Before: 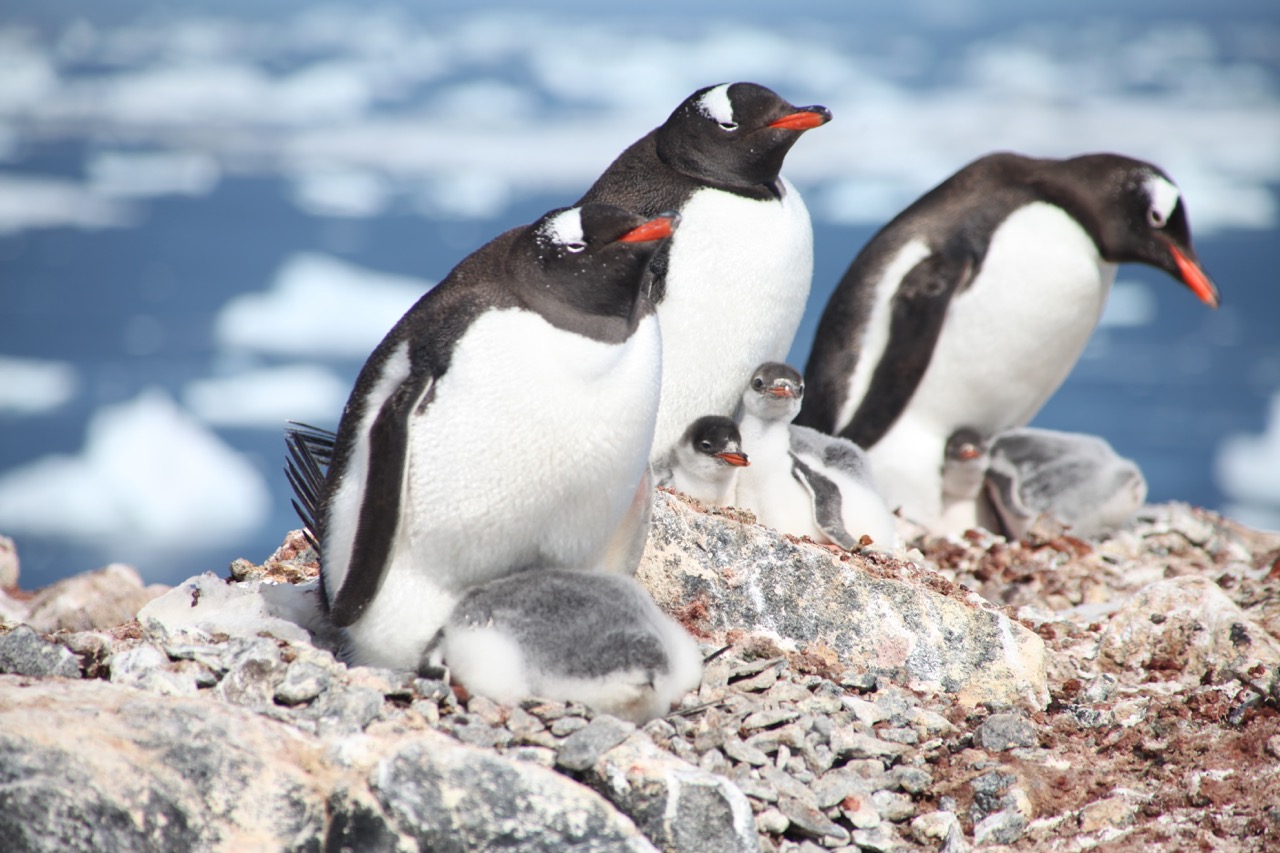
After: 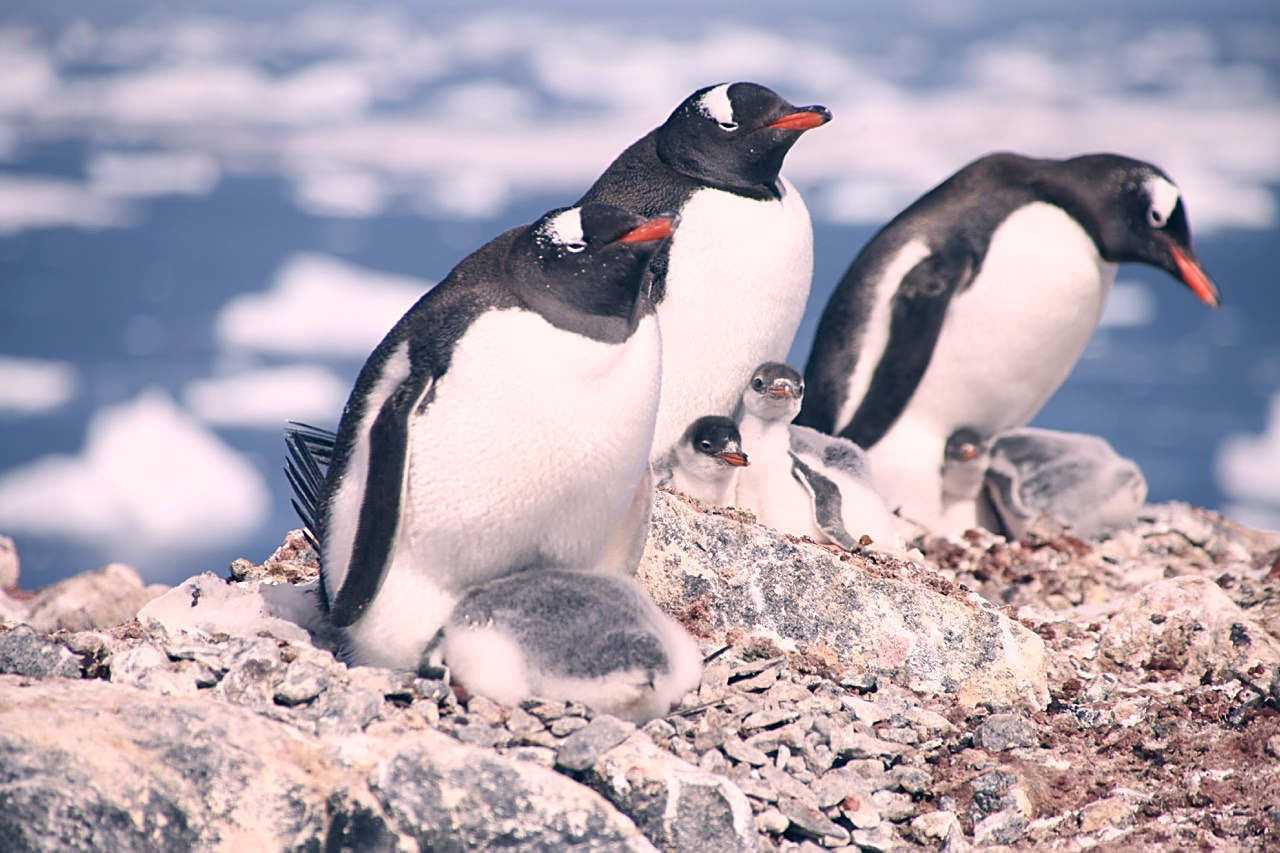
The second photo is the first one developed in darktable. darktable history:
sharpen: on, module defaults
color correction: highlights a* 14.29, highlights b* 5.7, shadows a* -6.28, shadows b* -15.73, saturation 0.852
